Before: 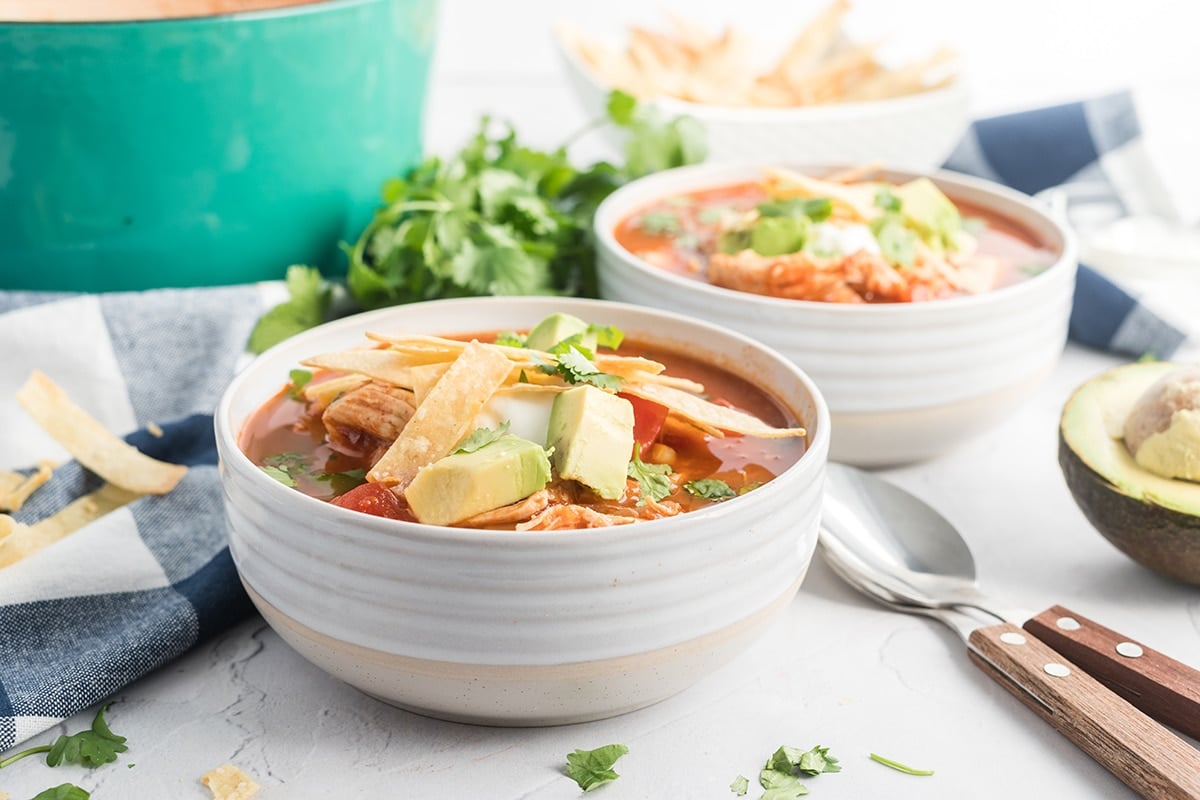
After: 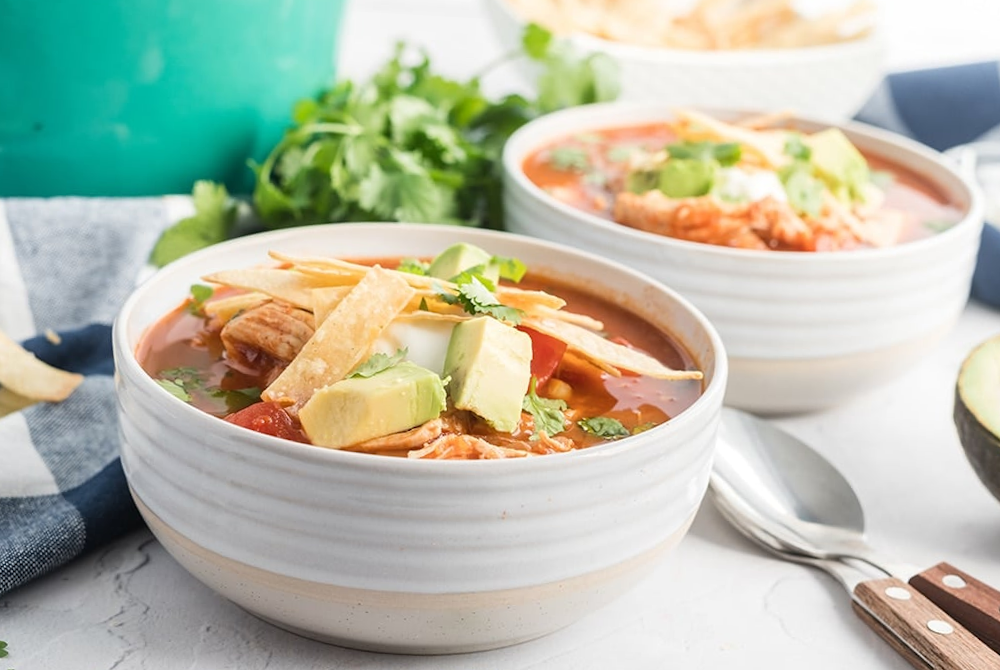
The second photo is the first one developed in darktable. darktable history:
crop and rotate: angle -3.2°, left 5.055%, top 5.173%, right 4.748%, bottom 4.151%
